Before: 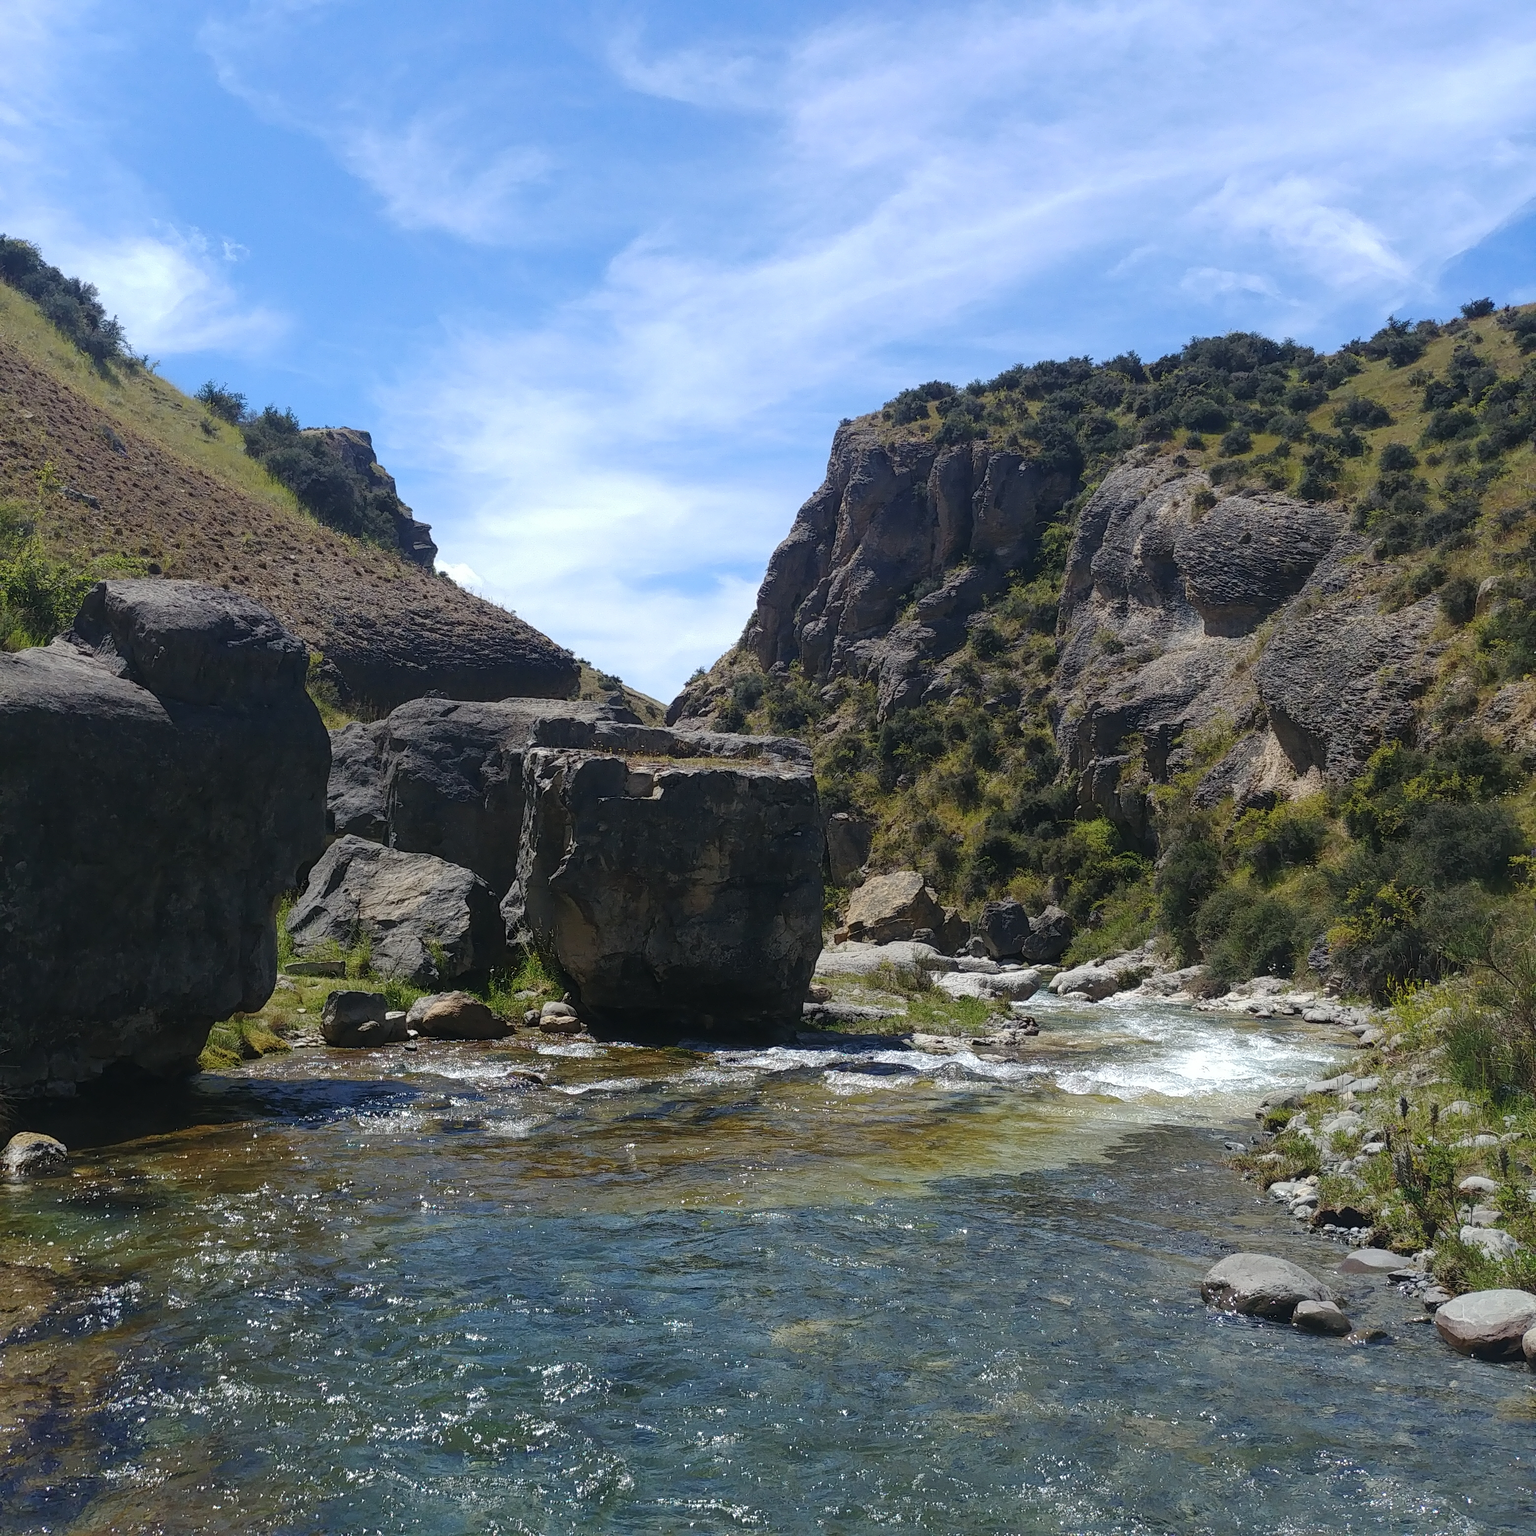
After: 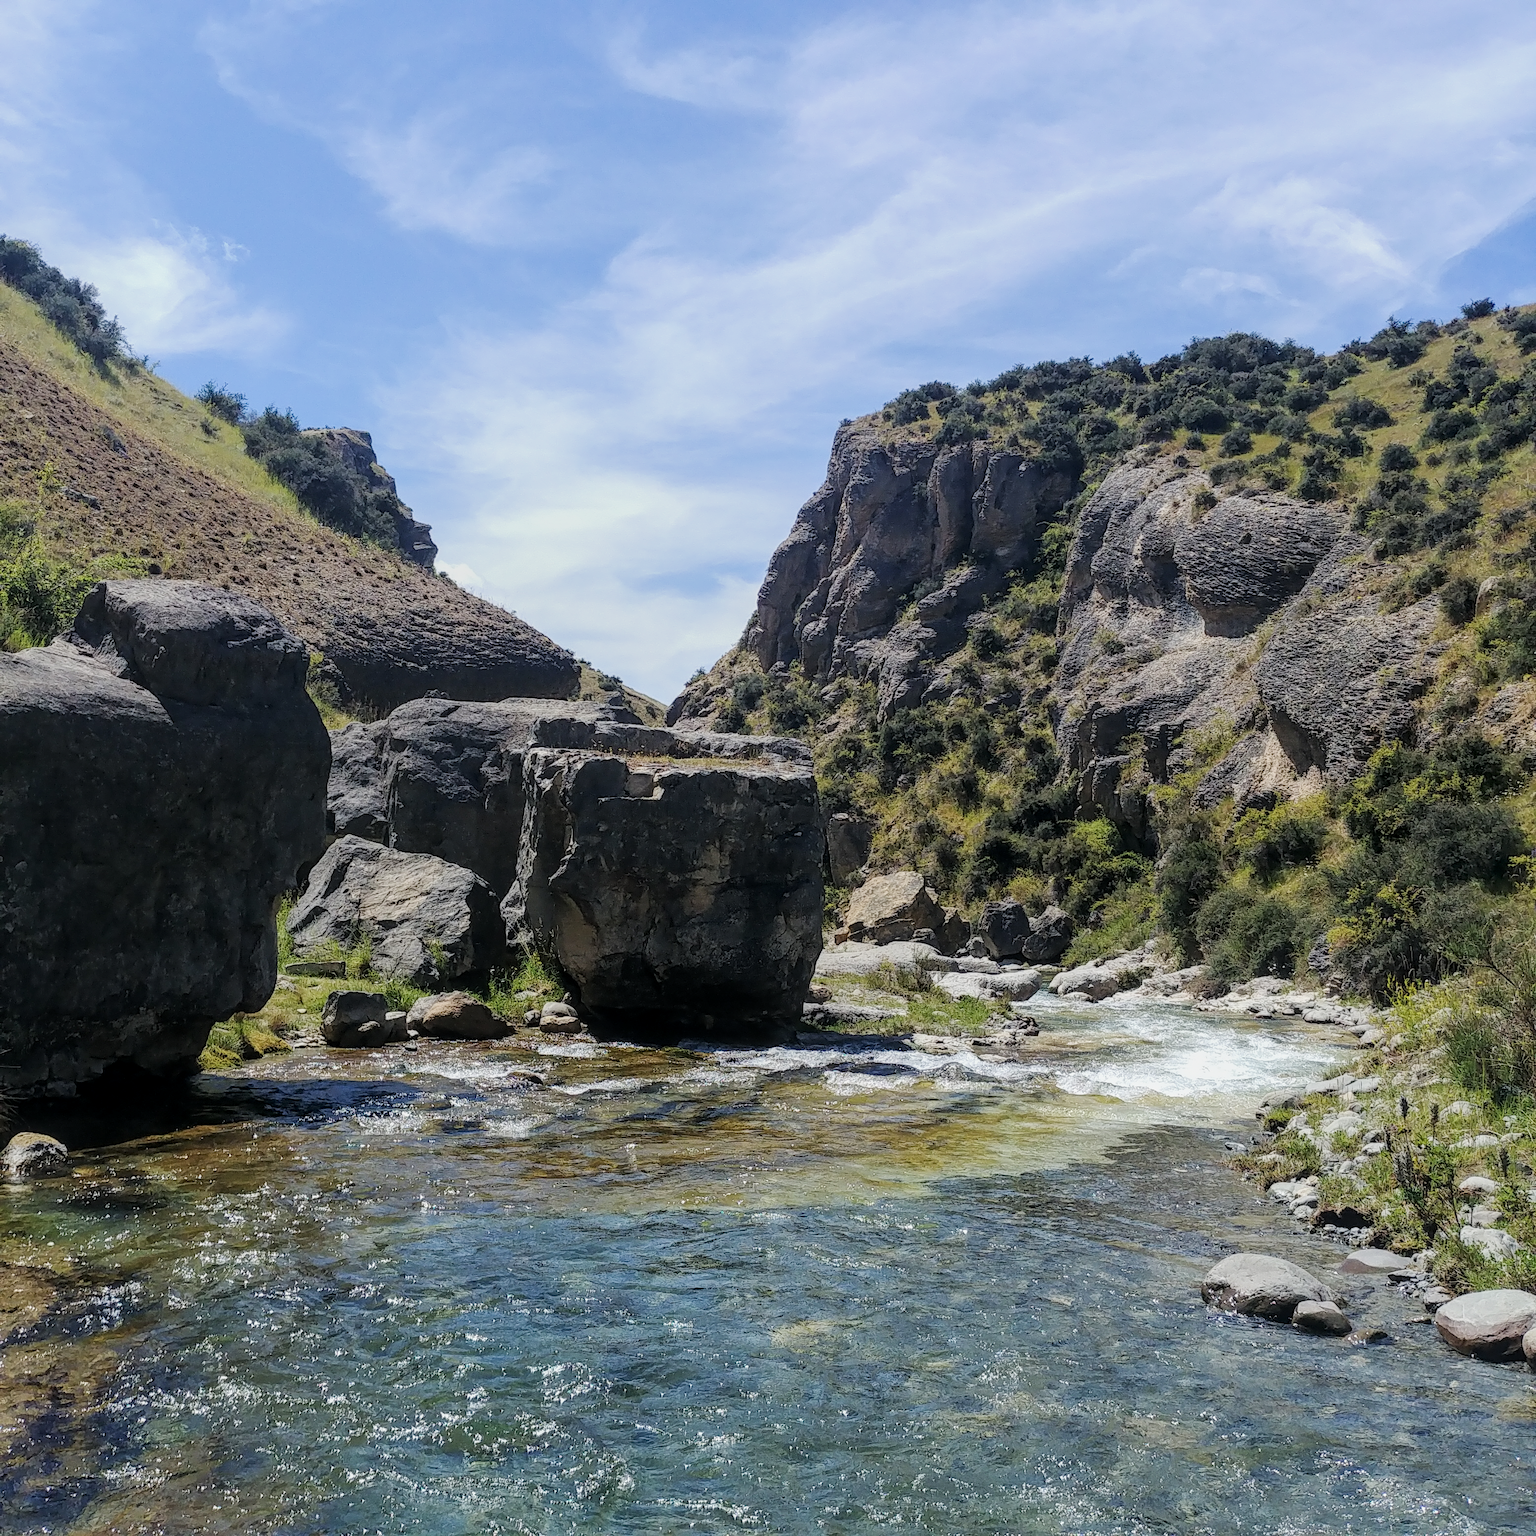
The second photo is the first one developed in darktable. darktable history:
exposure: exposure 0.602 EV, compensate highlight preservation false
filmic rgb: black relative exposure -7.65 EV, white relative exposure 4.56 EV, hardness 3.61, contrast 1.052
local contrast: on, module defaults
